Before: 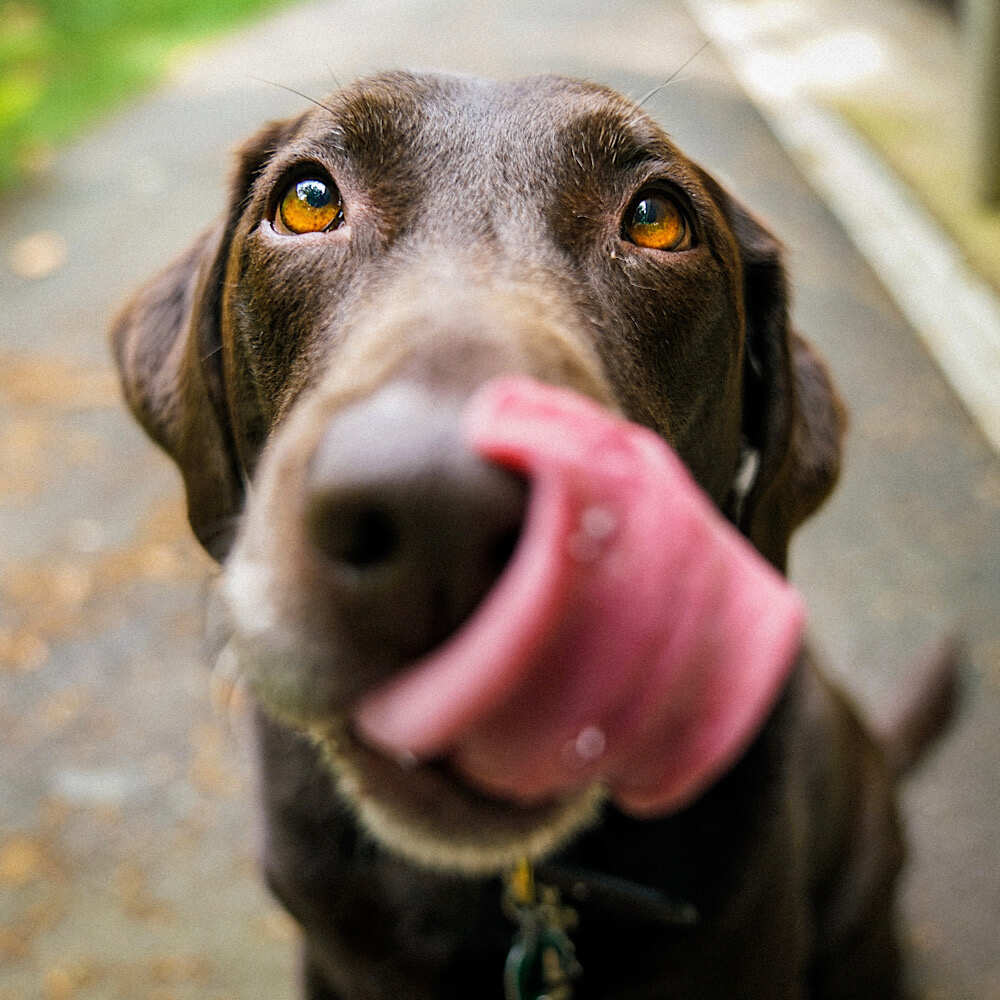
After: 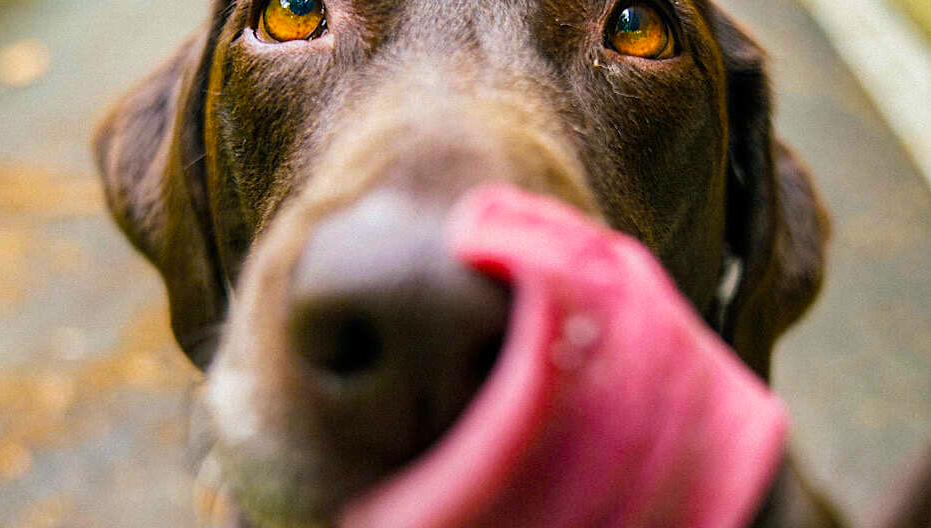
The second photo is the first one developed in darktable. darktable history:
velvia: strength 6.58%
color balance rgb: shadows lift › chroma 2.049%, shadows lift › hue 247.57°, power › hue 72.5°, perceptual saturation grading › global saturation 29.923%, global vibrance 20%
crop: left 1.756%, top 19.271%, right 4.872%, bottom 27.838%
